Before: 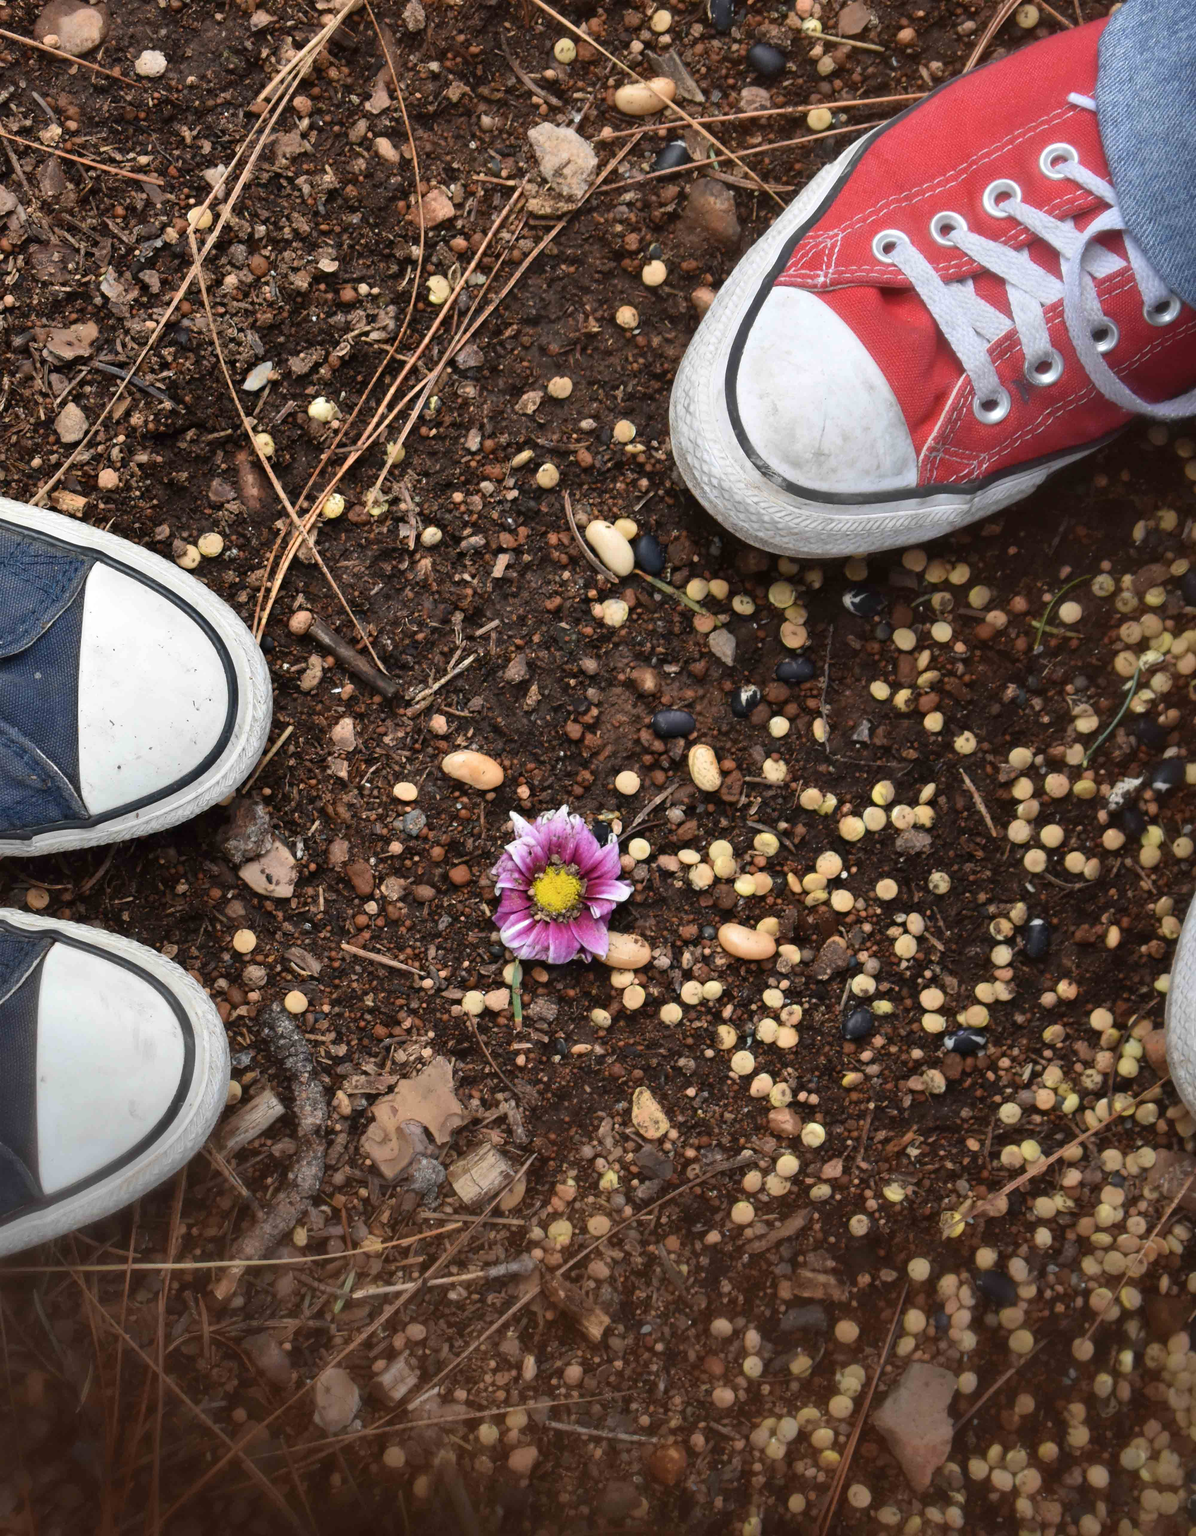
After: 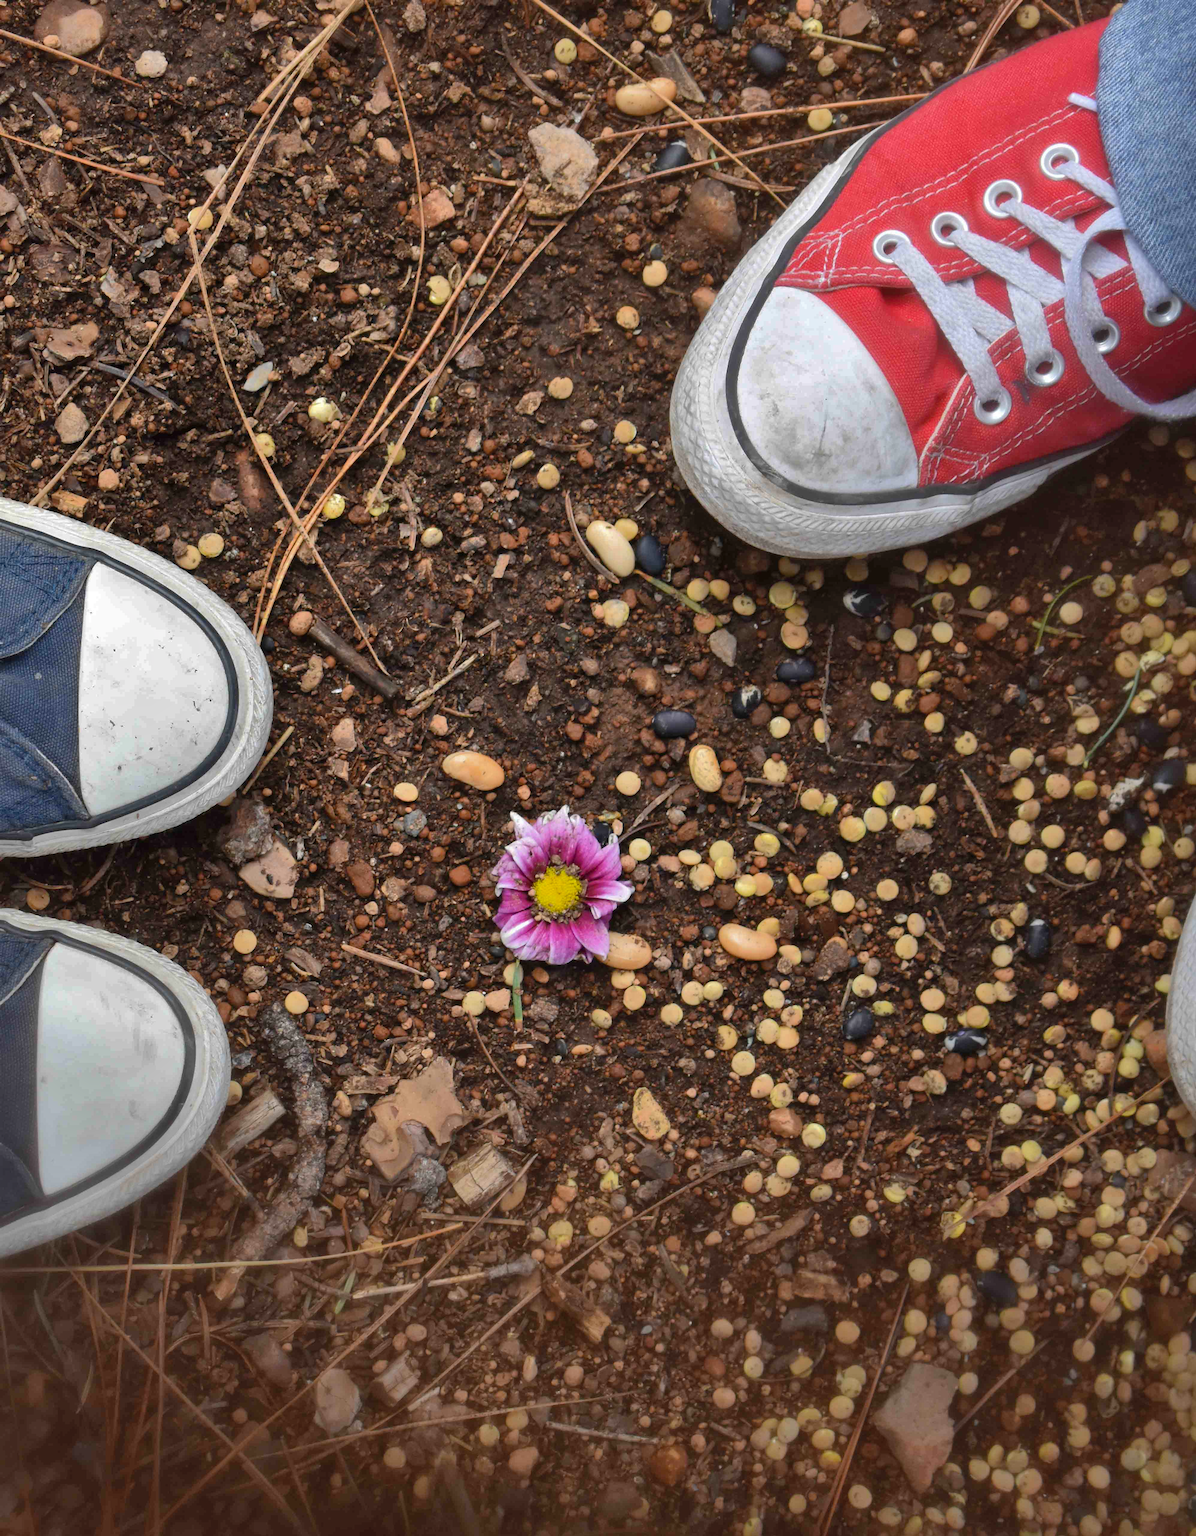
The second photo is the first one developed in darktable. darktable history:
color balance rgb: perceptual saturation grading › global saturation 10%, global vibrance 10%
shadows and highlights: shadows 40, highlights -60
